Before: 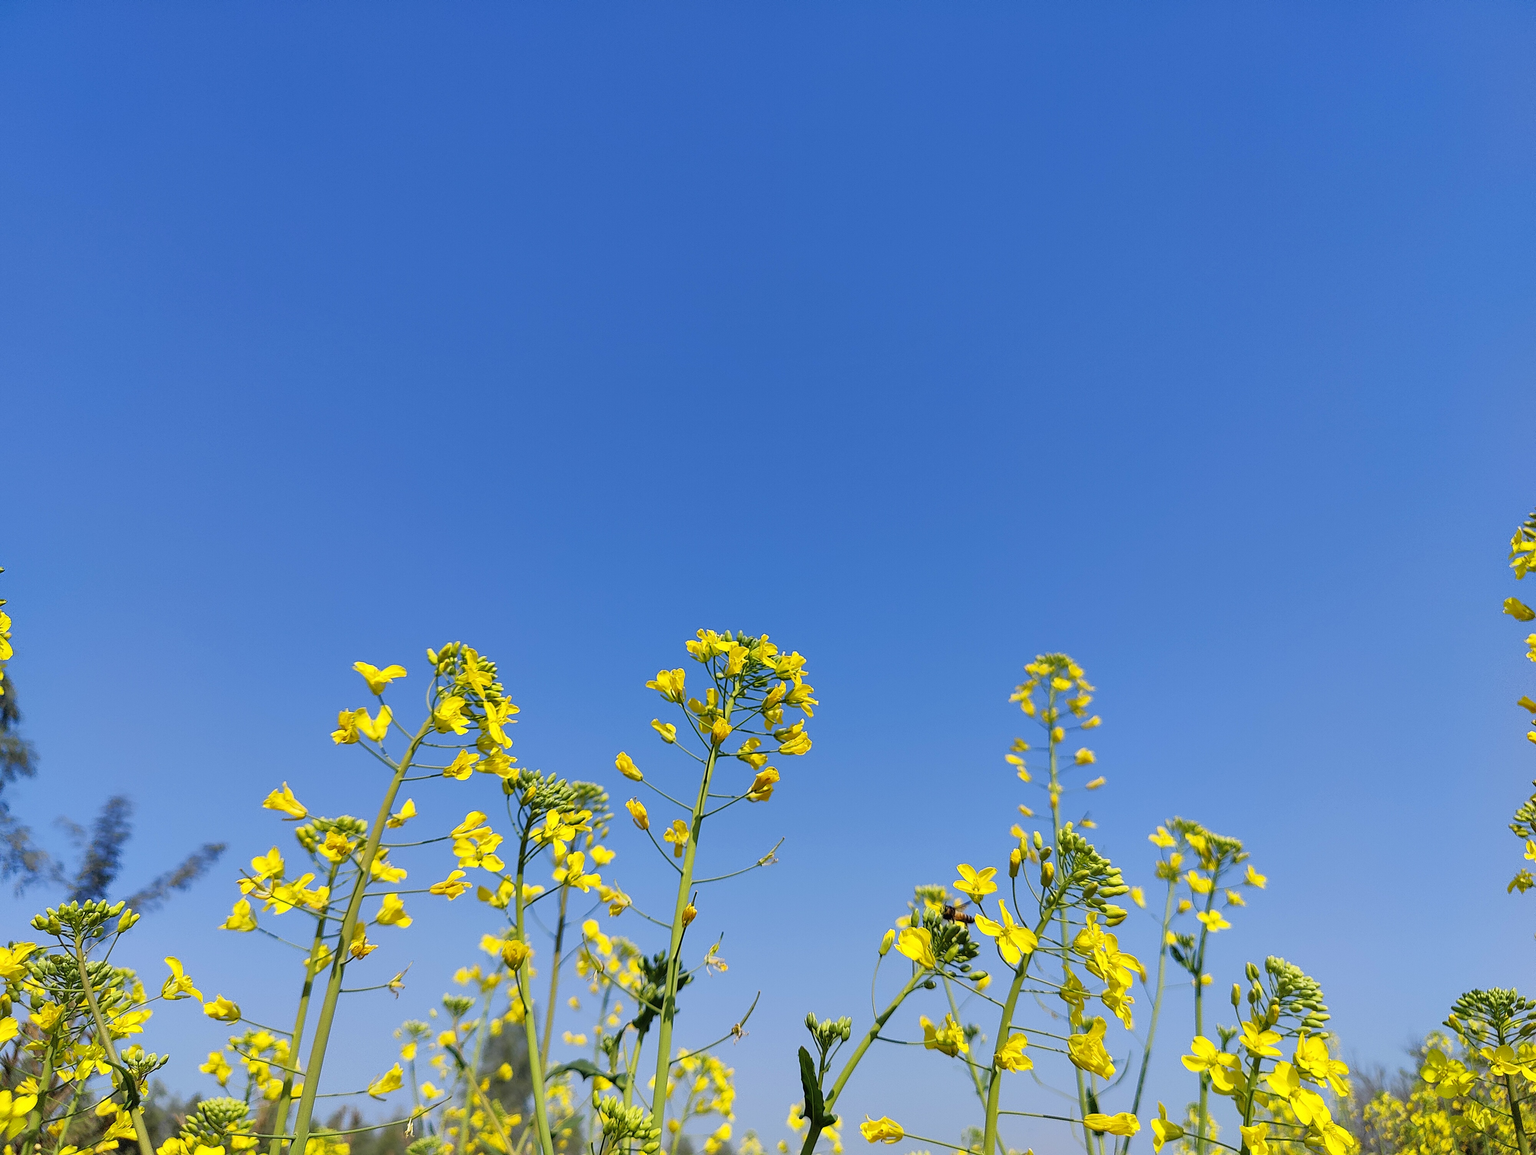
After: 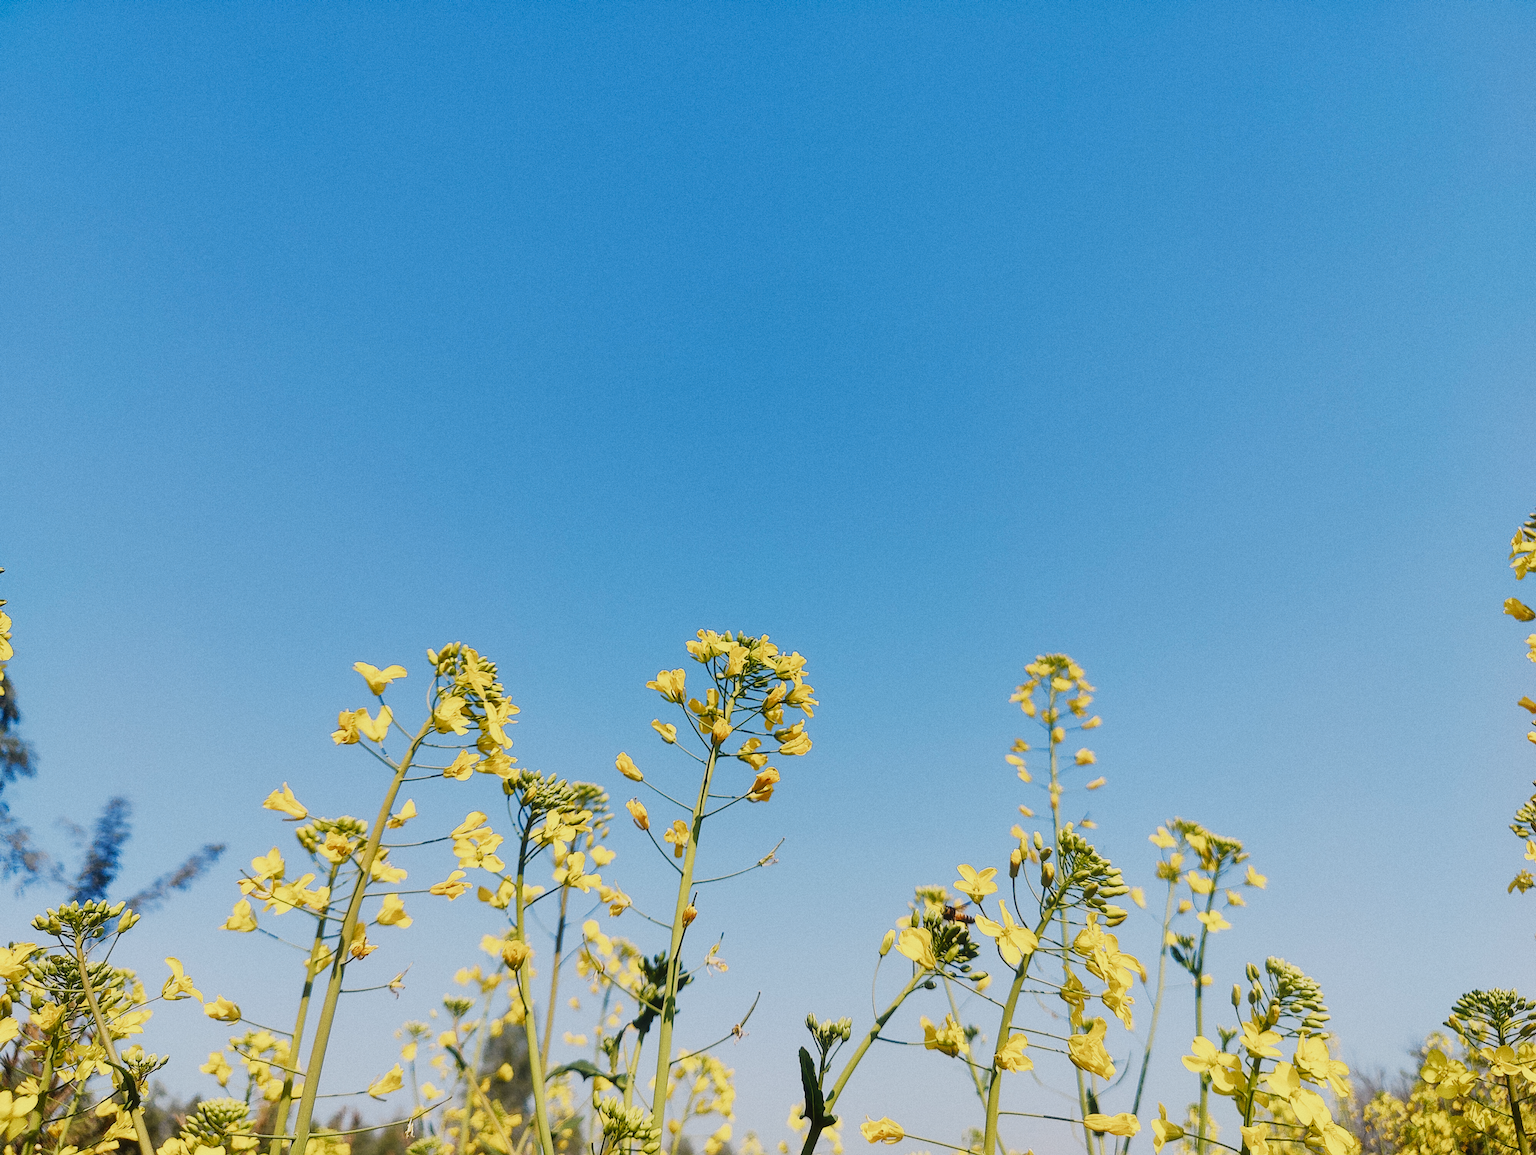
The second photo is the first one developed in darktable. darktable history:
contrast equalizer "negative clarity": octaves 7, y [[0.6 ×6], [0.55 ×6], [0 ×6], [0 ×6], [0 ×6]], mix -0.2
color balance rgb "creative|film": shadows lift › chroma 2%, shadows lift › hue 247.2°, power › chroma 0.3%, power › hue 25.2°, highlights gain › chroma 3%, highlights gain › hue 60°, global offset › luminance 0.75%, perceptual saturation grading › global saturation 20%, perceptual saturation grading › highlights -20%, perceptual saturation grading › shadows 30%, global vibrance 20%
diffuse or sharpen "bloom 10%": radius span 32, 1st order speed 50%, 2nd order speed 50%, 3rd order speed 50%, 4th order speed 50% | blend: blend mode normal, opacity 10%; mask: uniform (no mask)
rgb primaries "creative|film": red hue 0.019, red purity 0.907, green hue 0.07, green purity 0.883, blue hue -0.093, blue purity 0.96
sigmoid: contrast 1.6, skew -0.2, preserve hue 0%, red attenuation 0.1, red rotation 0.035, green attenuation 0.1, green rotation -0.017, blue attenuation 0.15, blue rotation -0.052, base primaries Rec2020
tone equalizer "_builtin_contrast tone curve | soft": -8 EV -0.417 EV, -7 EV -0.389 EV, -6 EV -0.333 EV, -5 EV -0.222 EV, -3 EV 0.222 EV, -2 EV 0.333 EV, -1 EV 0.389 EV, +0 EV 0.417 EV, edges refinement/feathering 500, mask exposure compensation -1.57 EV, preserve details no
grain "film": coarseness 0.09 ISO
